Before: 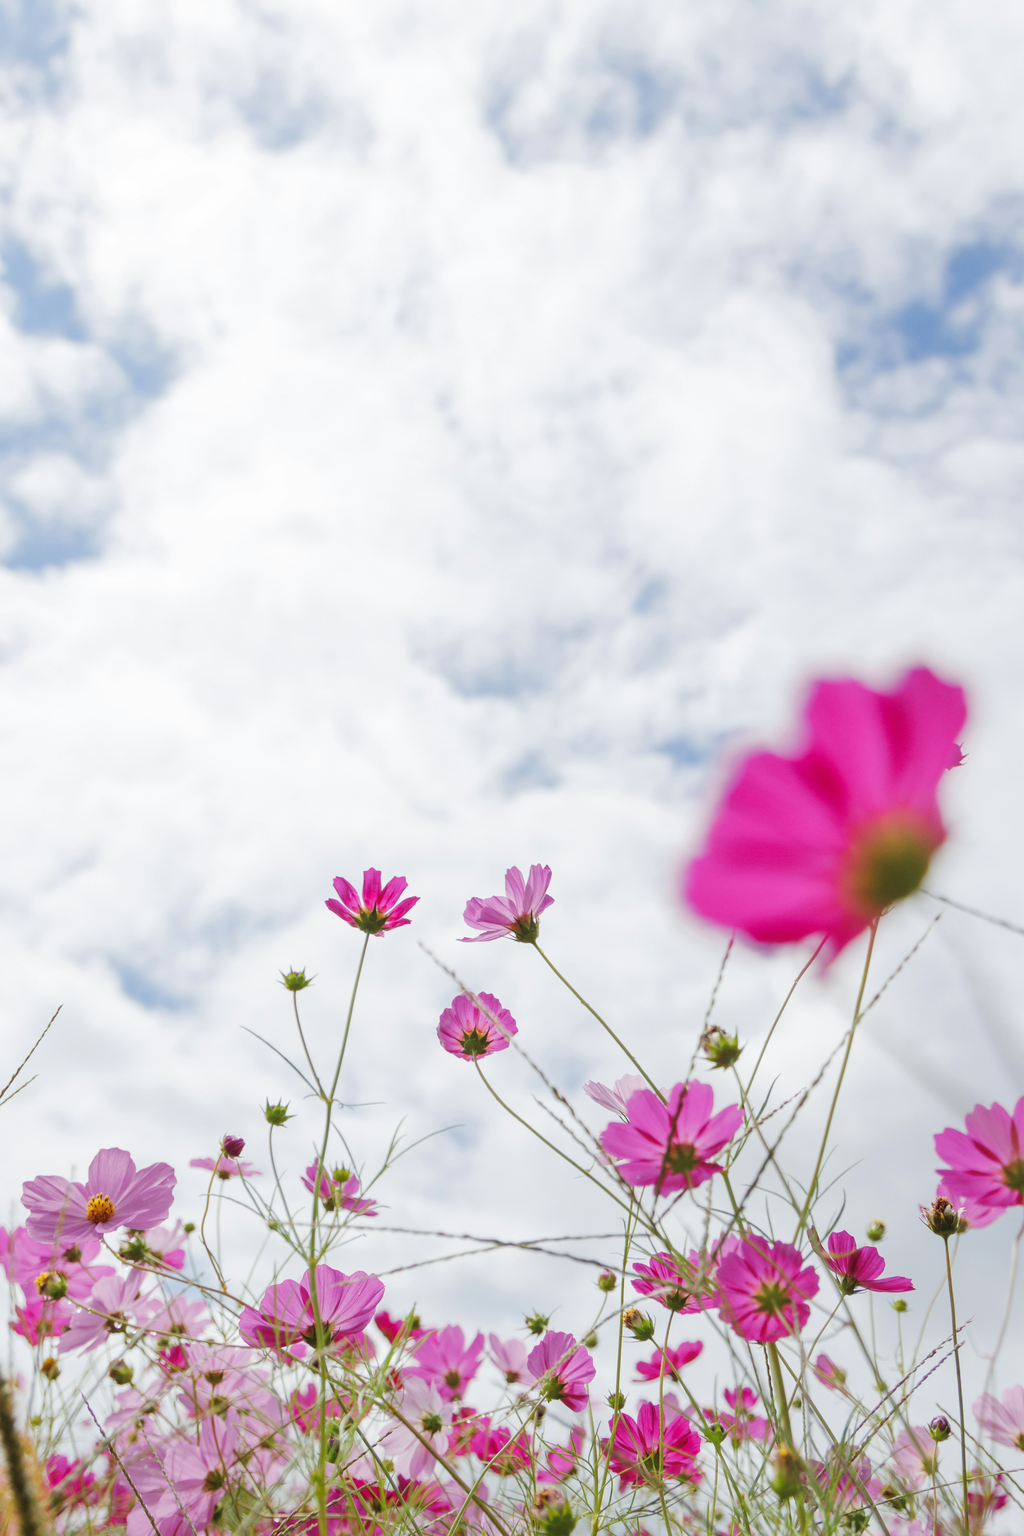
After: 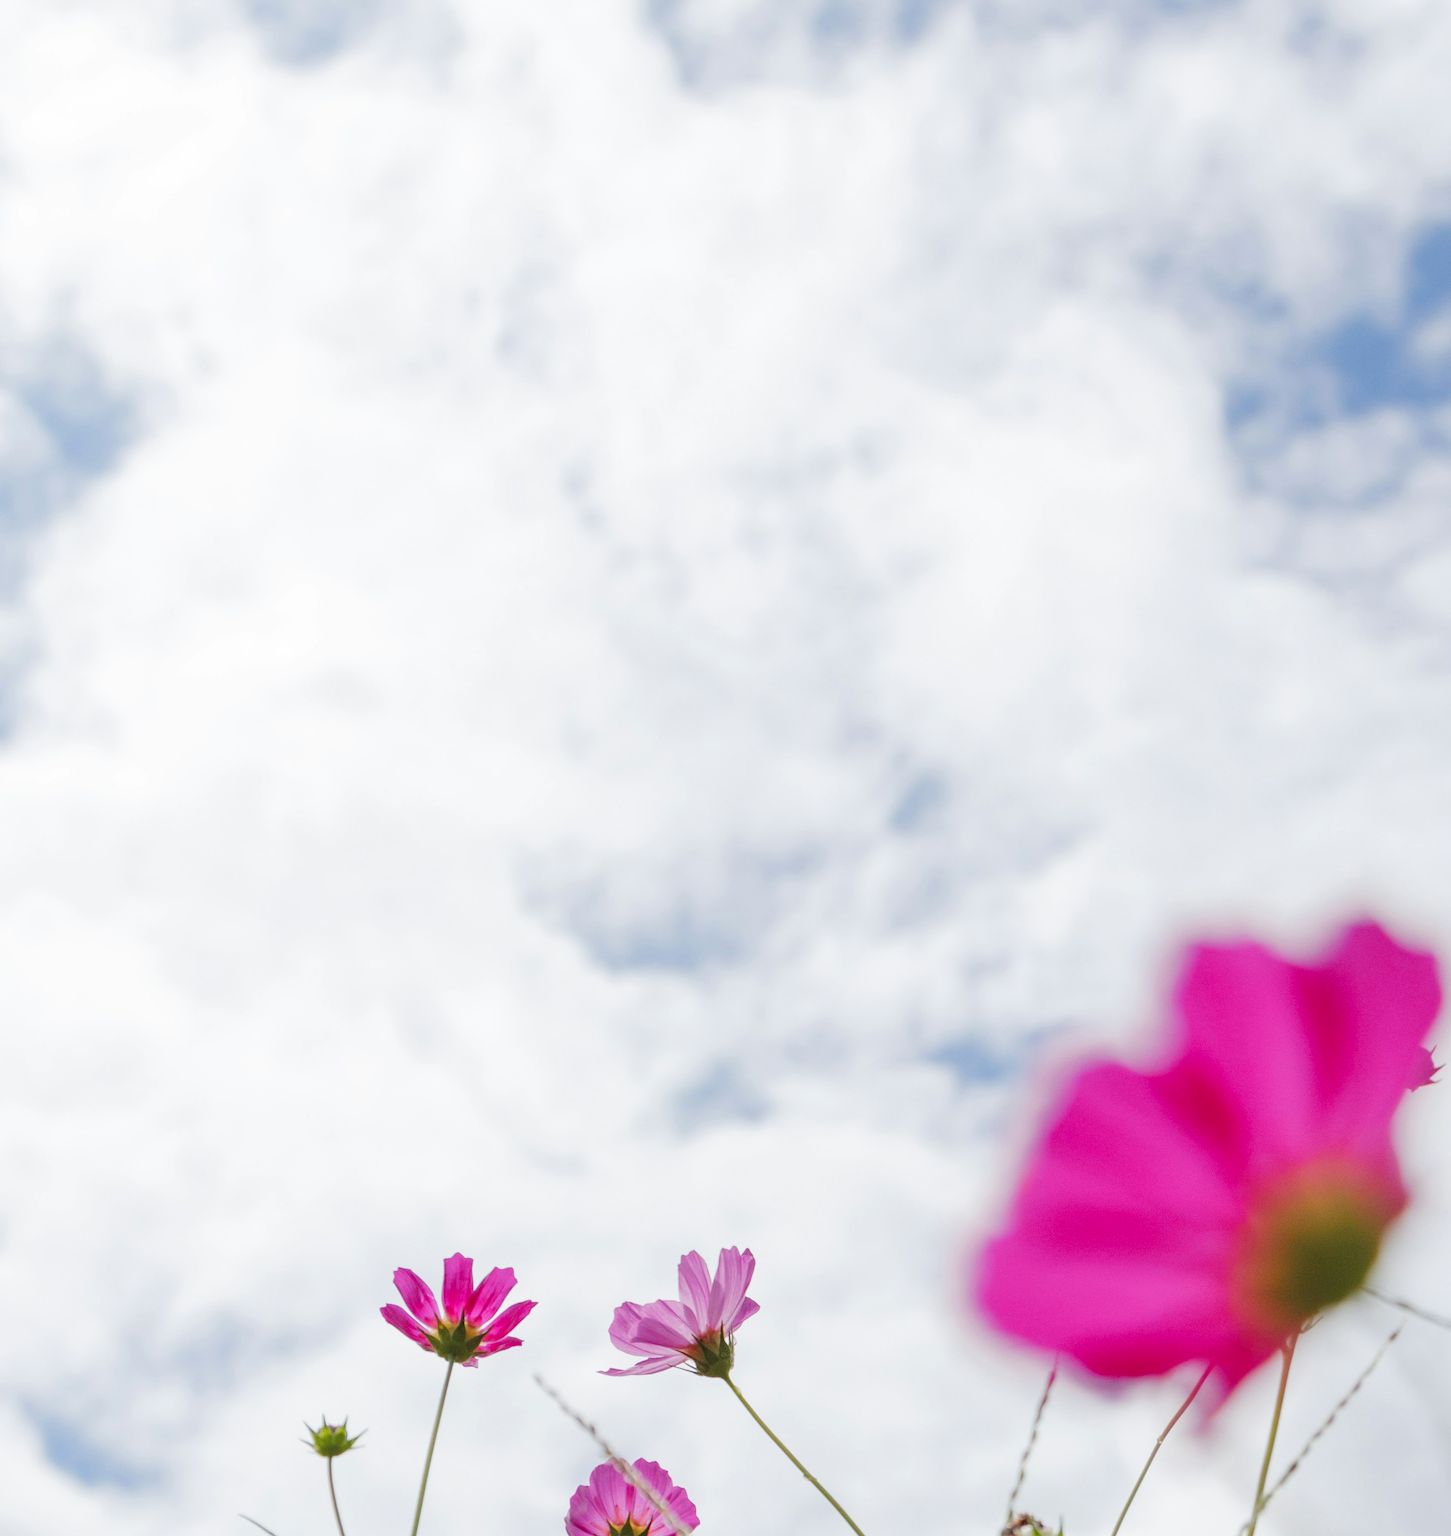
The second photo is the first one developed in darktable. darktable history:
haze removal: compatibility mode true, adaptive false
crop and rotate: left 9.345%, top 7.22%, right 4.982%, bottom 32.331%
